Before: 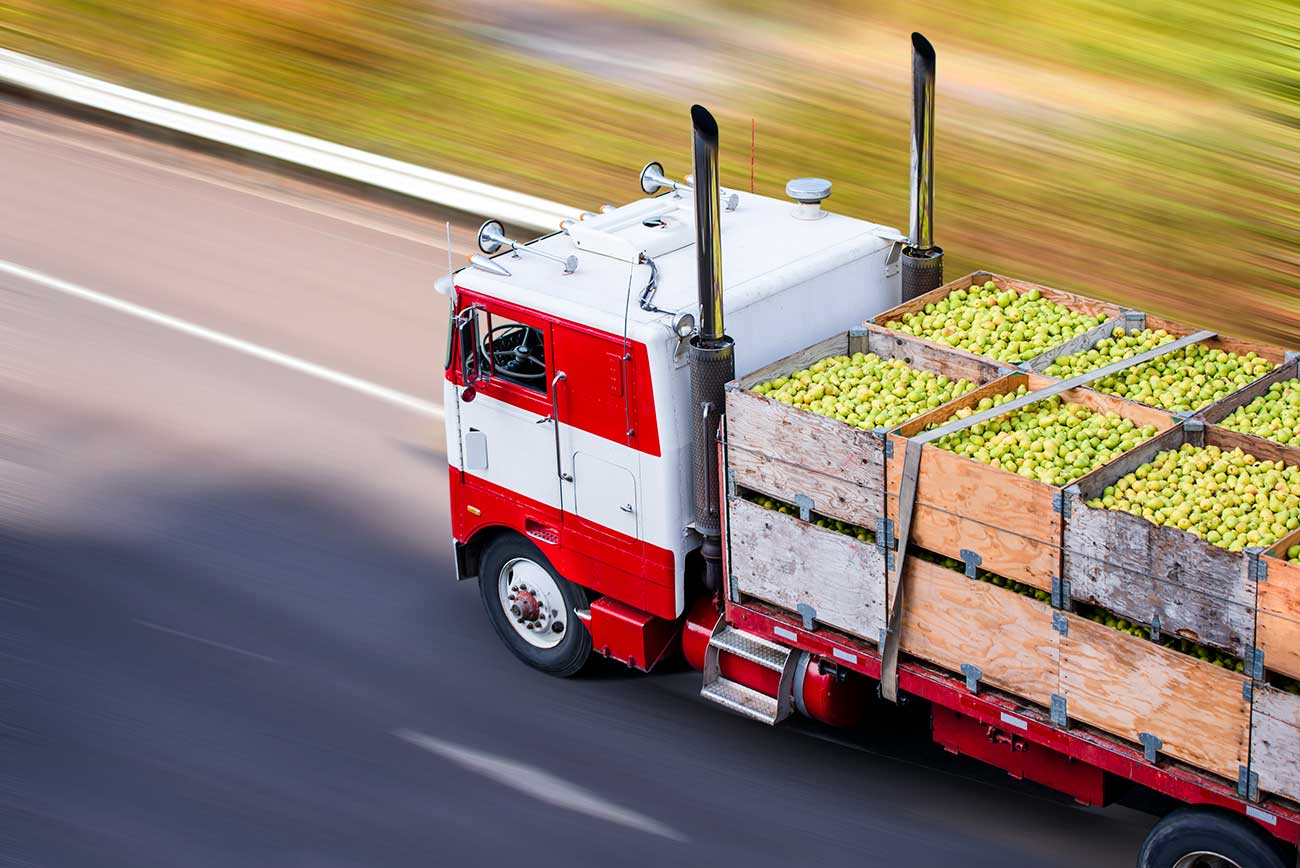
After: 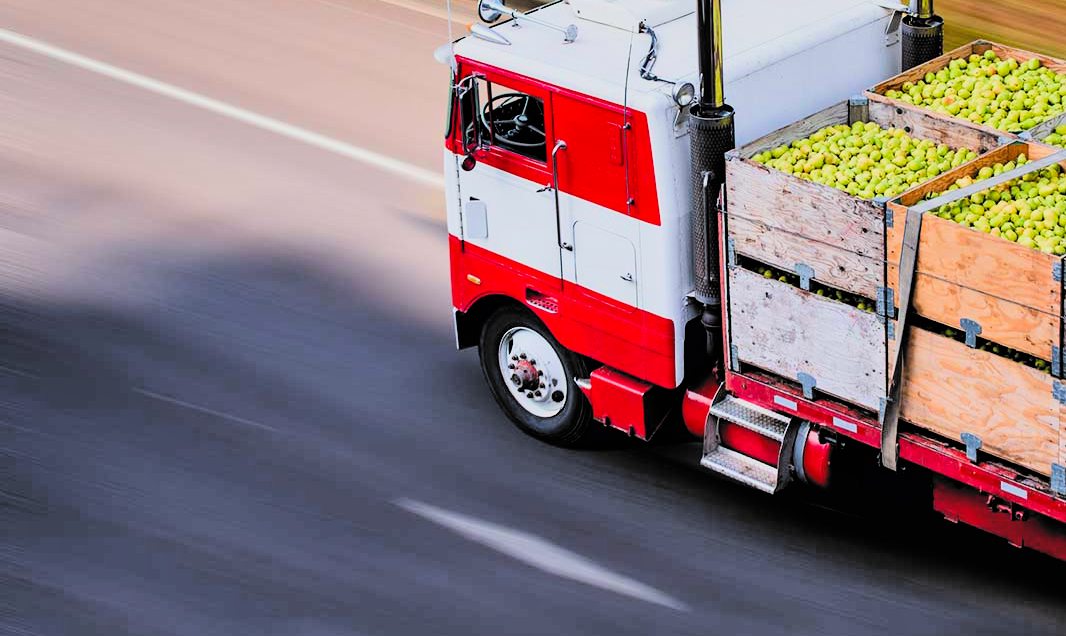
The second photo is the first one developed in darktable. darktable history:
crop: top 26.727%, right 17.964%
filmic rgb: black relative exposure -5 EV, white relative exposure 3.98 EV, threshold 3.01 EV, hardness 2.9, contrast 1.408, highlights saturation mix -30.34%, color science v6 (2022), enable highlight reconstruction true
contrast brightness saturation: brightness 0.091, saturation 0.193
shadows and highlights: low approximation 0.01, soften with gaussian
